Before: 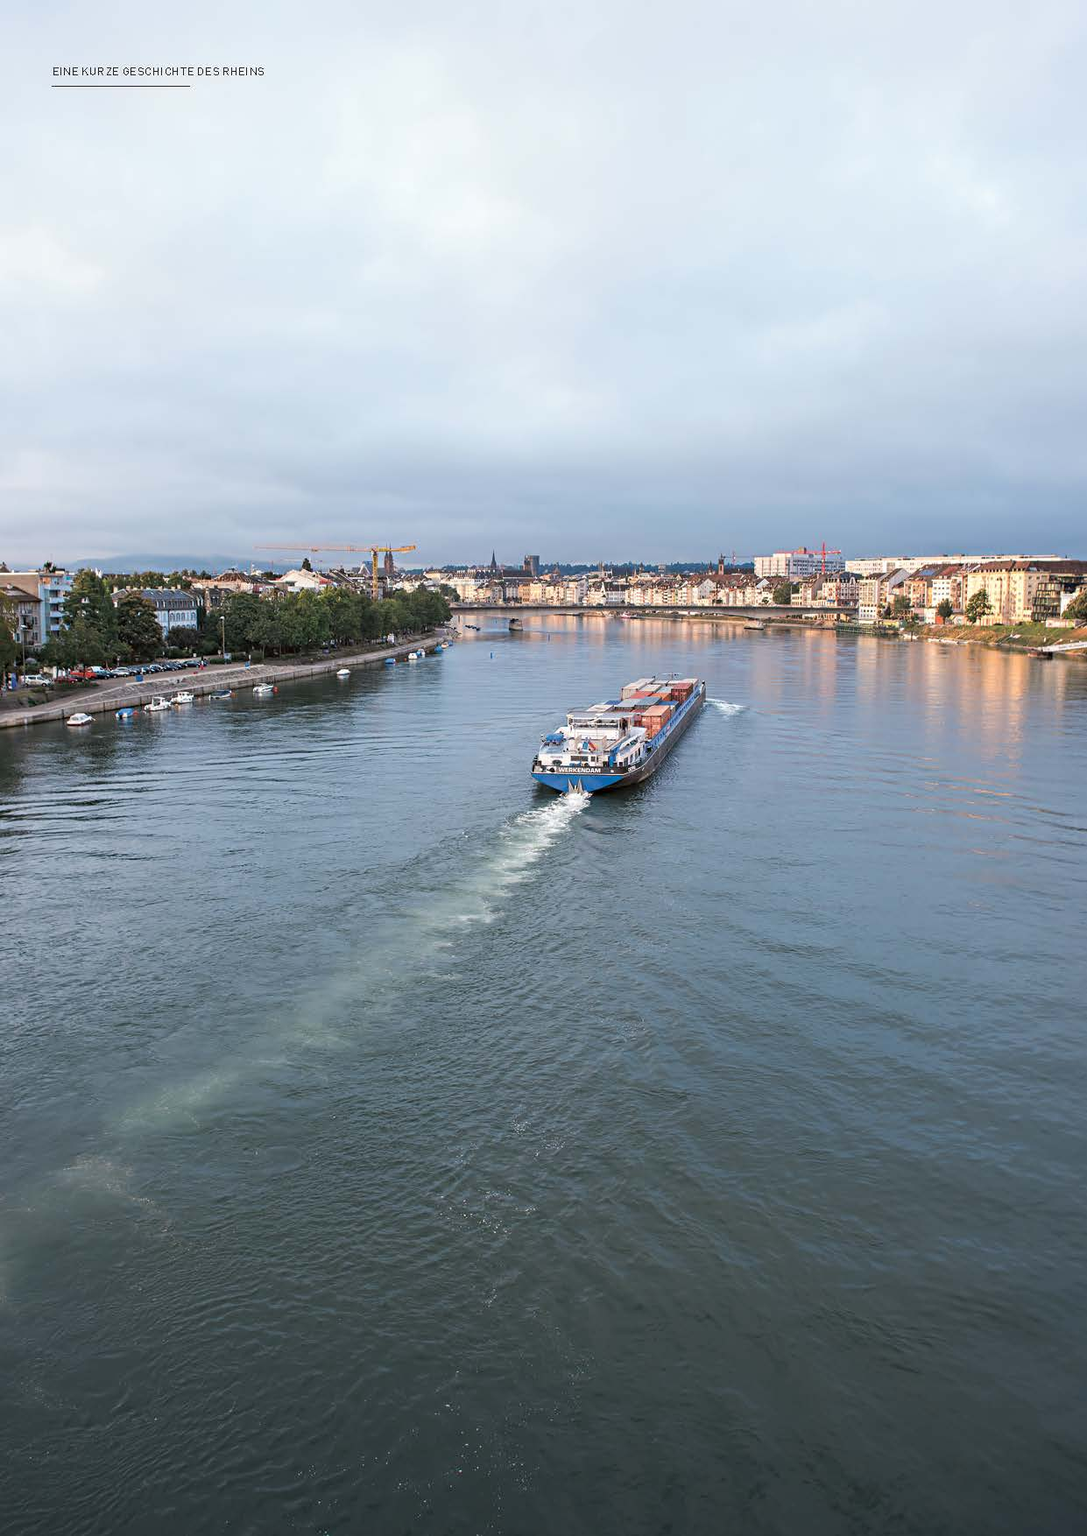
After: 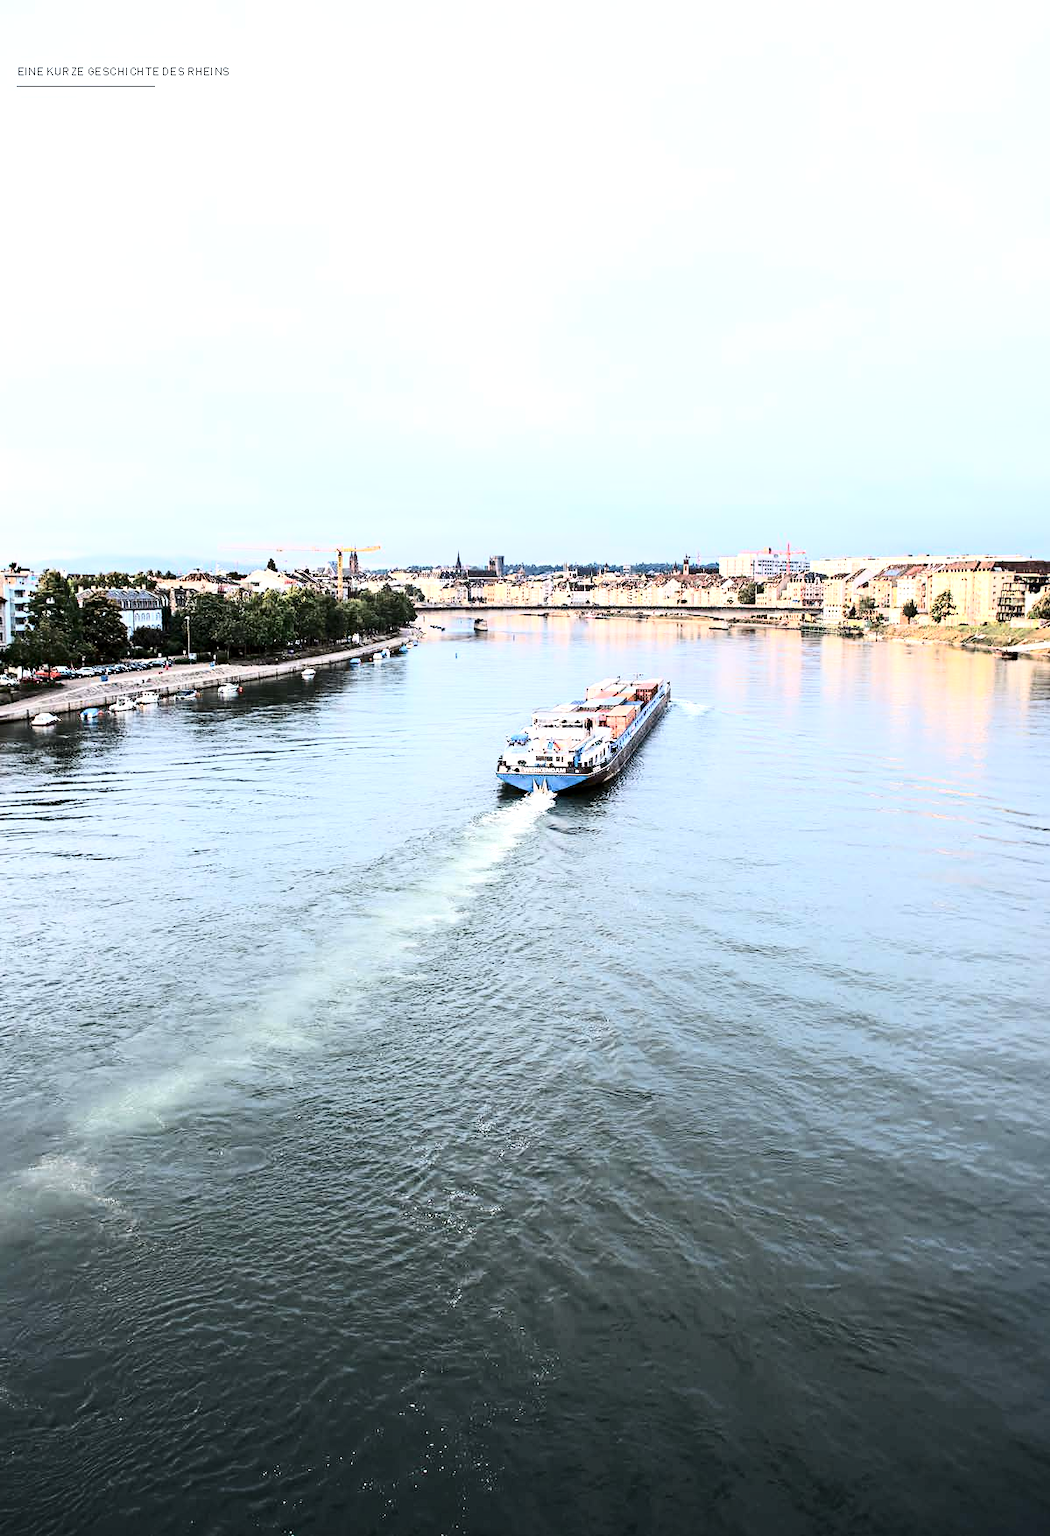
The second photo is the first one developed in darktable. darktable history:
contrast brightness saturation: contrast 0.5, saturation -0.1
rgb levels: levels [[0.013, 0.434, 0.89], [0, 0.5, 1], [0, 0.5, 1]]
crop and rotate: left 3.238%
exposure: black level correction -0.002, exposure 0.54 EV, compensate highlight preservation false
